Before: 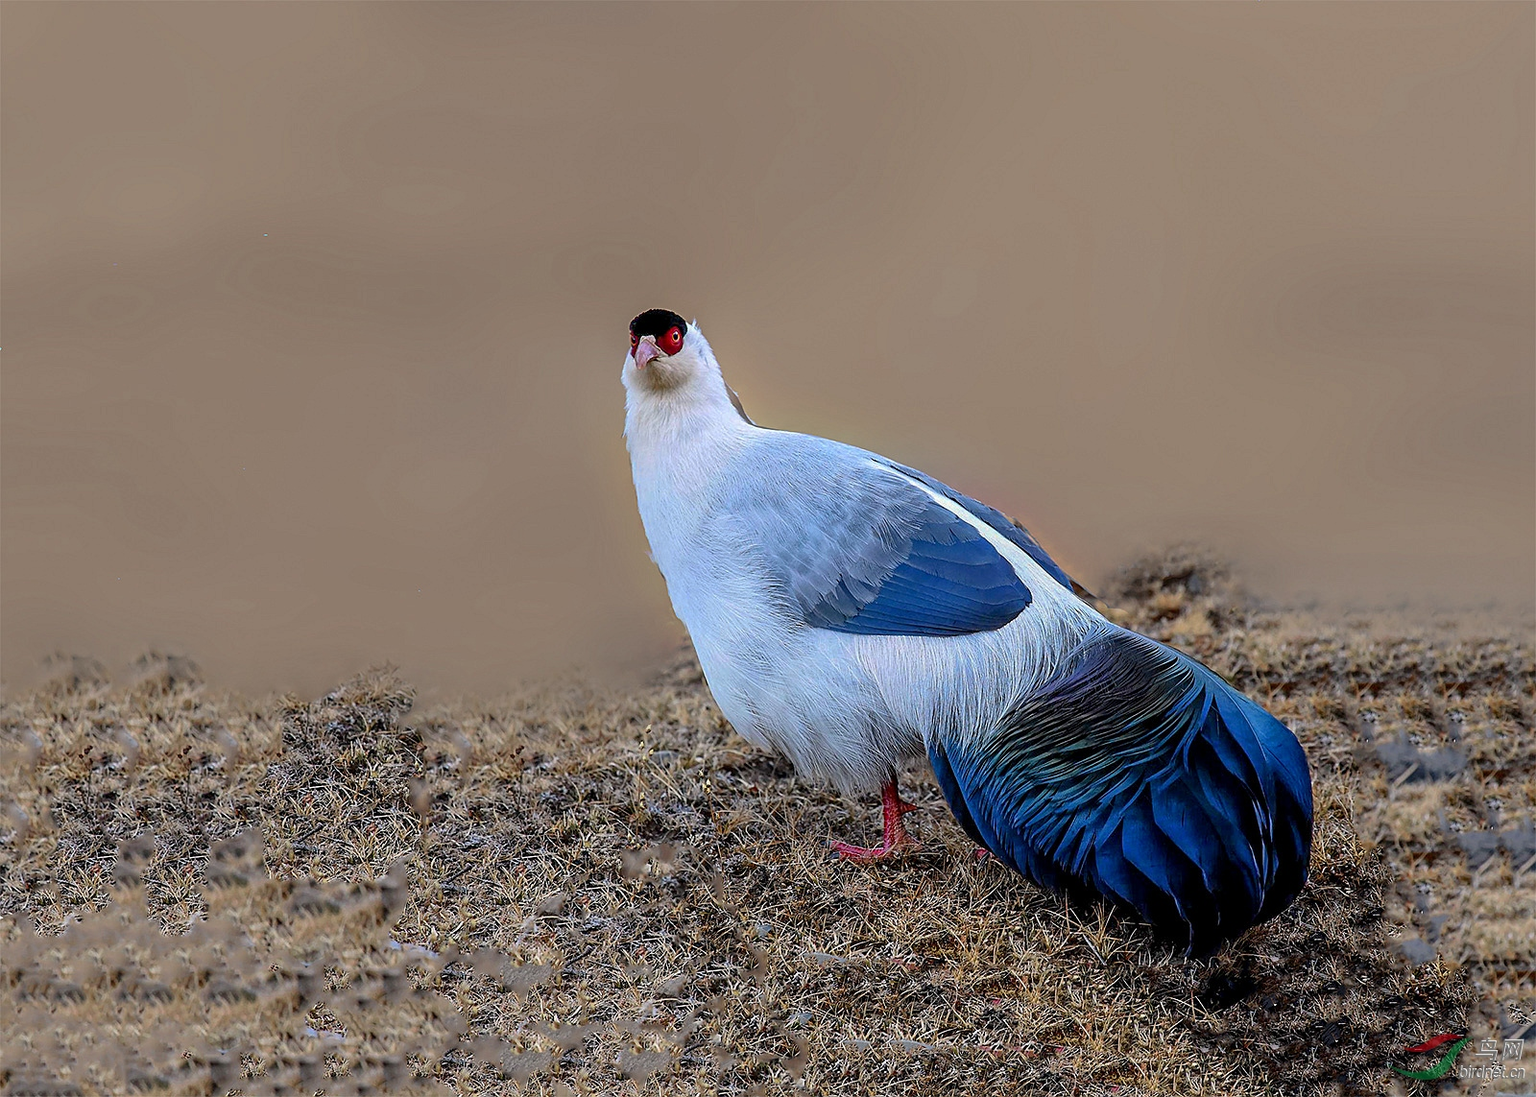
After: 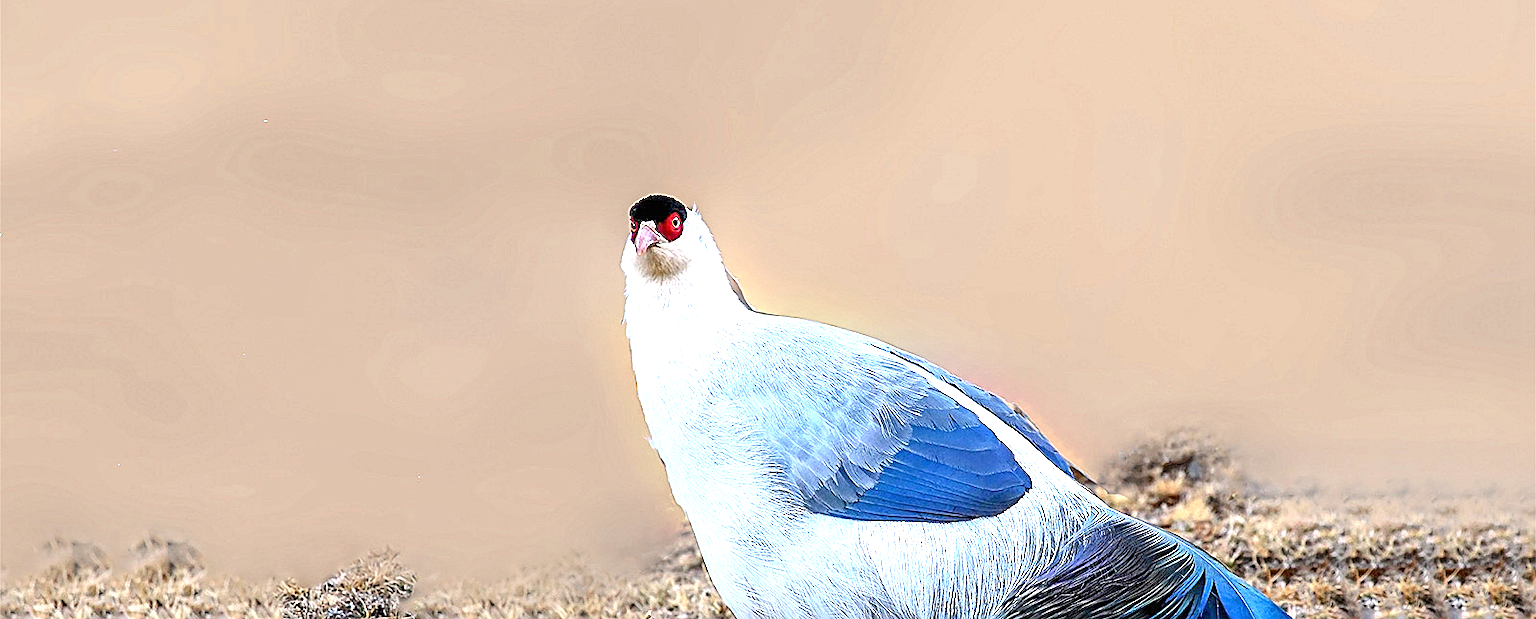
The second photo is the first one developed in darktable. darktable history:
crop and rotate: top 10.468%, bottom 33.014%
exposure: black level correction 0, exposure 1.464 EV, compensate exposure bias true, compensate highlight preservation false
sharpen: on, module defaults
